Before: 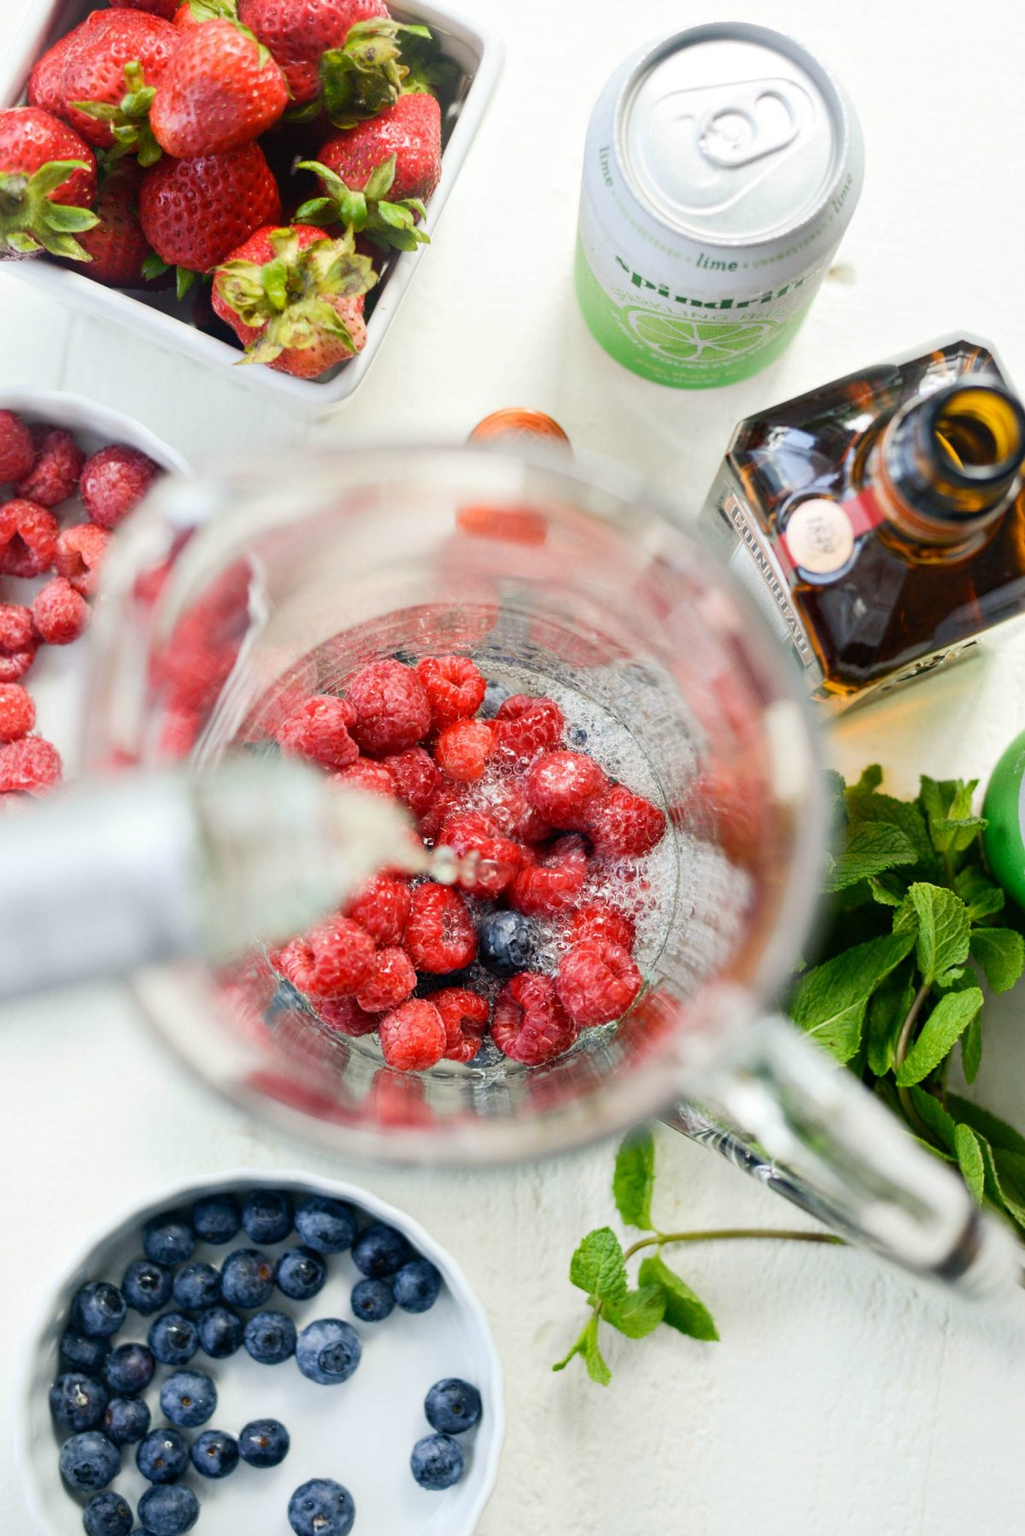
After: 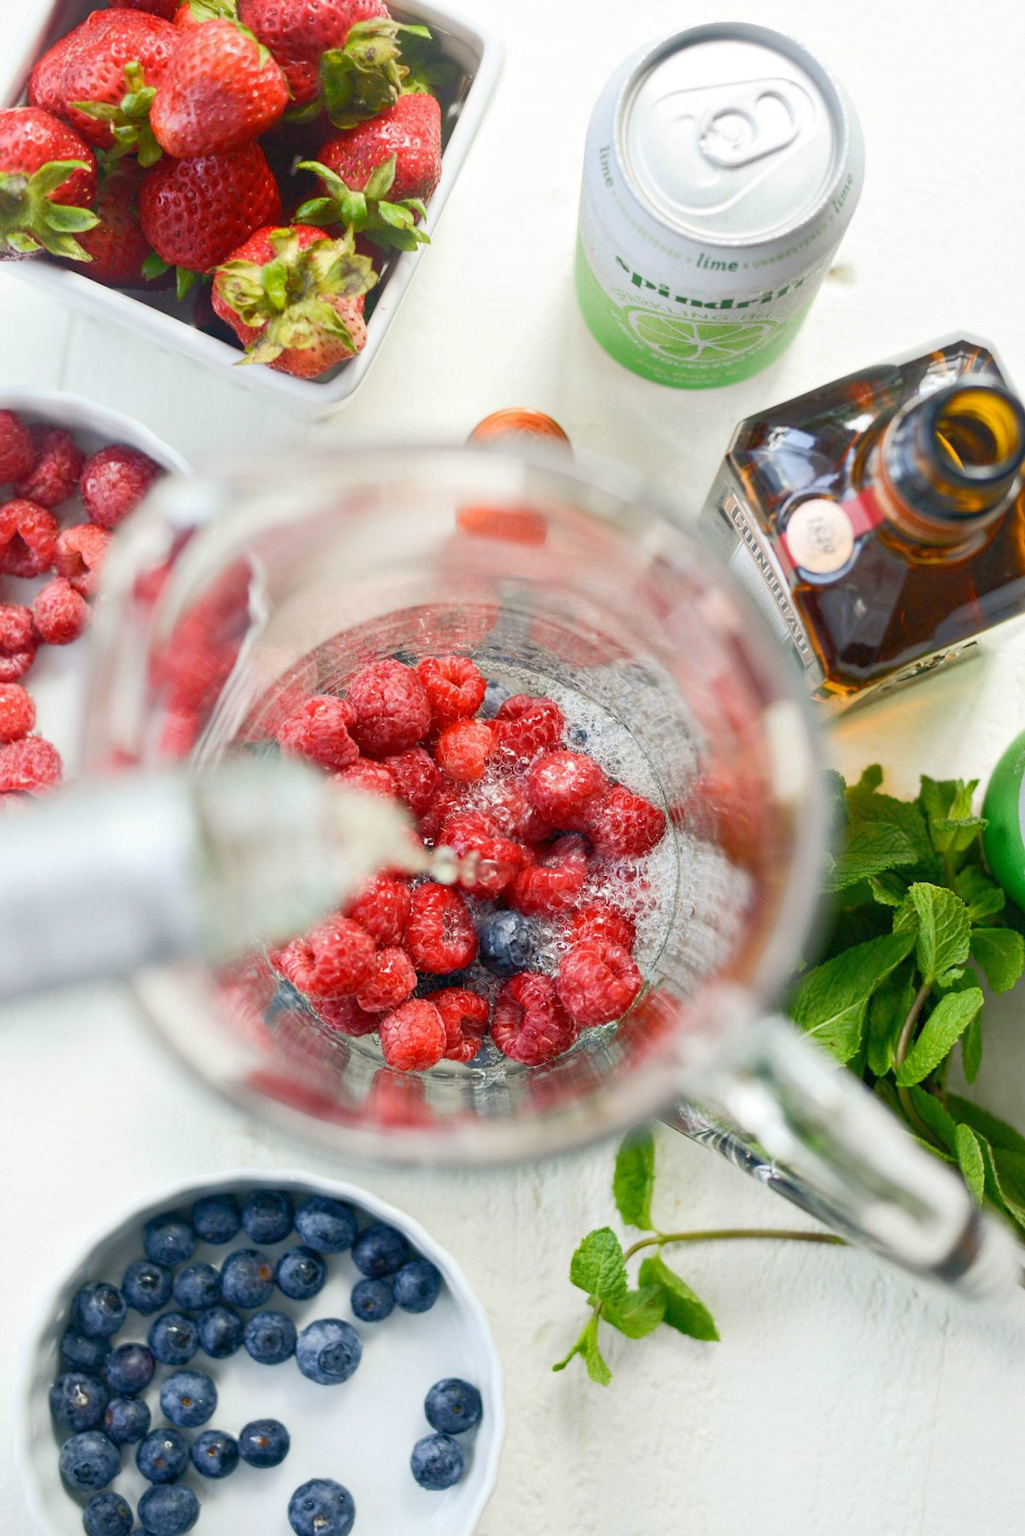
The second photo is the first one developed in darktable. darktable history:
rgb curve: curves: ch0 [(0, 0) (0.072, 0.166) (0.217, 0.293) (0.414, 0.42) (1, 1)], compensate middle gray true, preserve colors basic power
